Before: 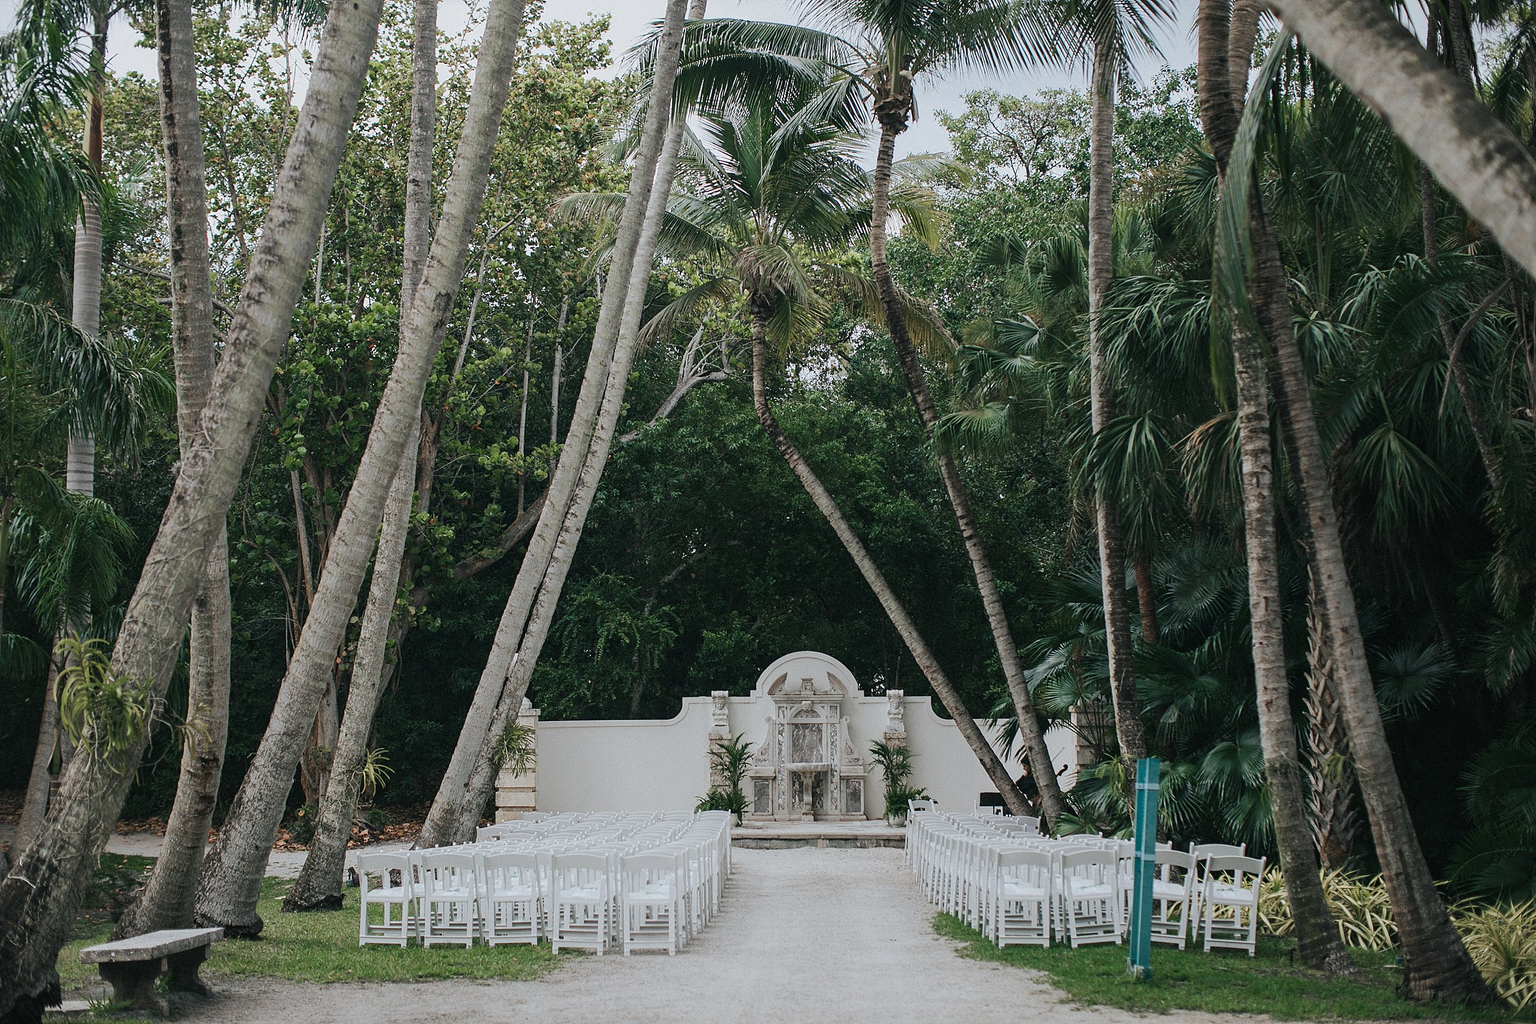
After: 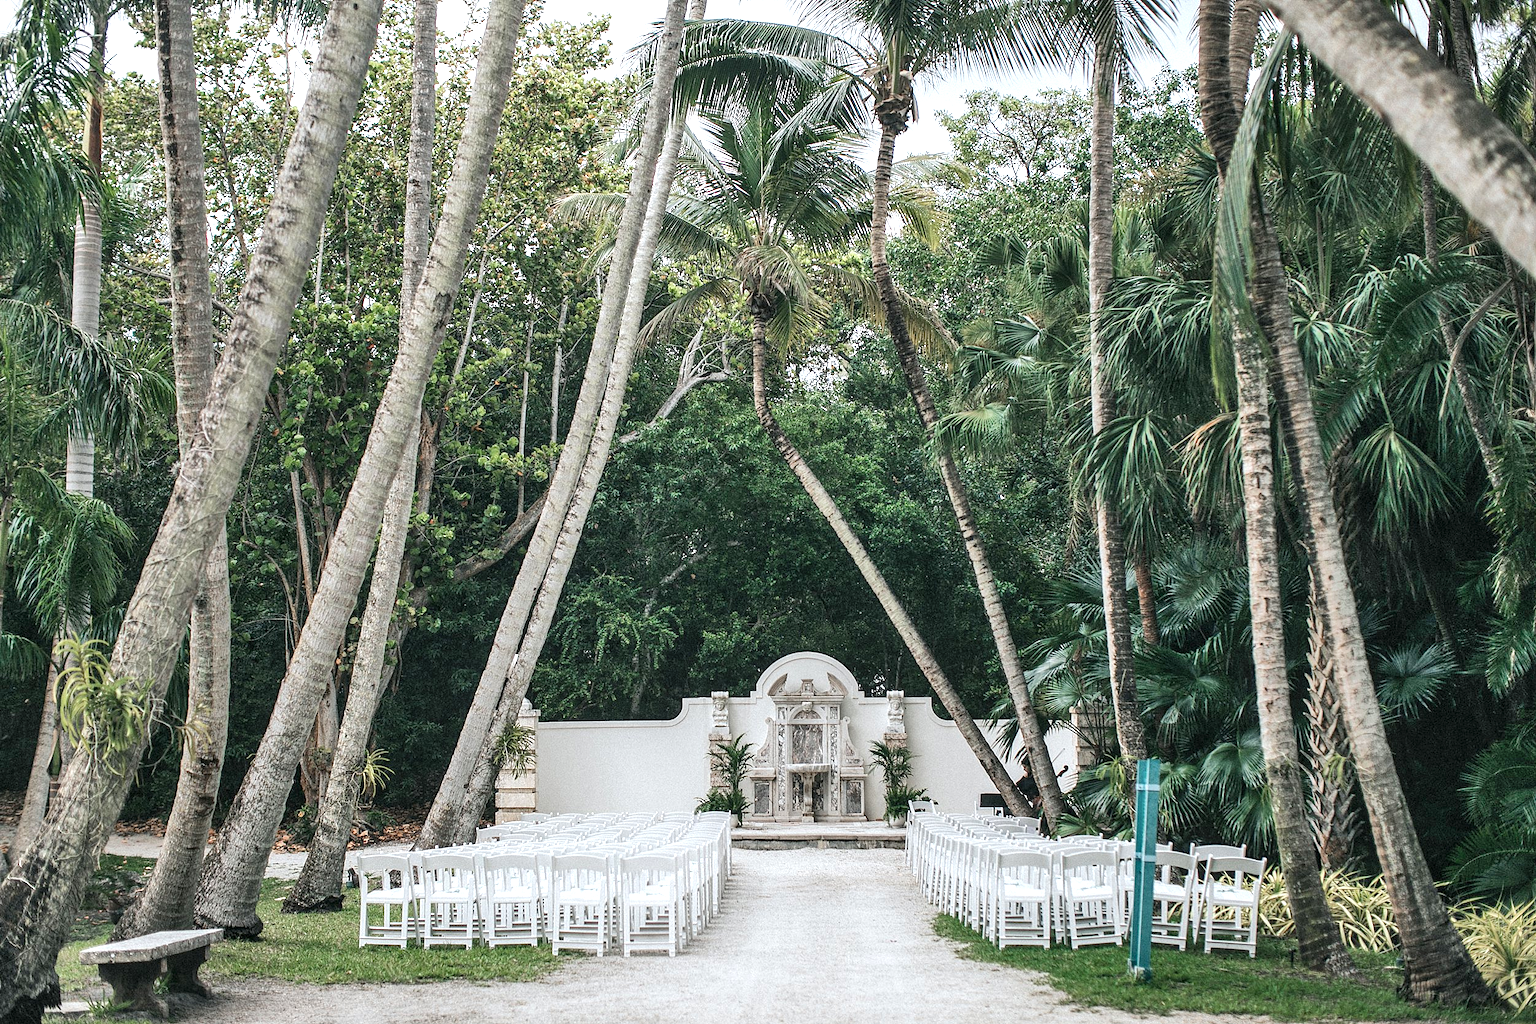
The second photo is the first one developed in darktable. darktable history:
crop: left 0.046%
local contrast: on, module defaults
exposure: black level correction 0.001, exposure 0.498 EV, compensate highlight preservation false
shadows and highlights: radius 113.07, shadows 51.61, white point adjustment 9.11, highlights -5.41, soften with gaussian
